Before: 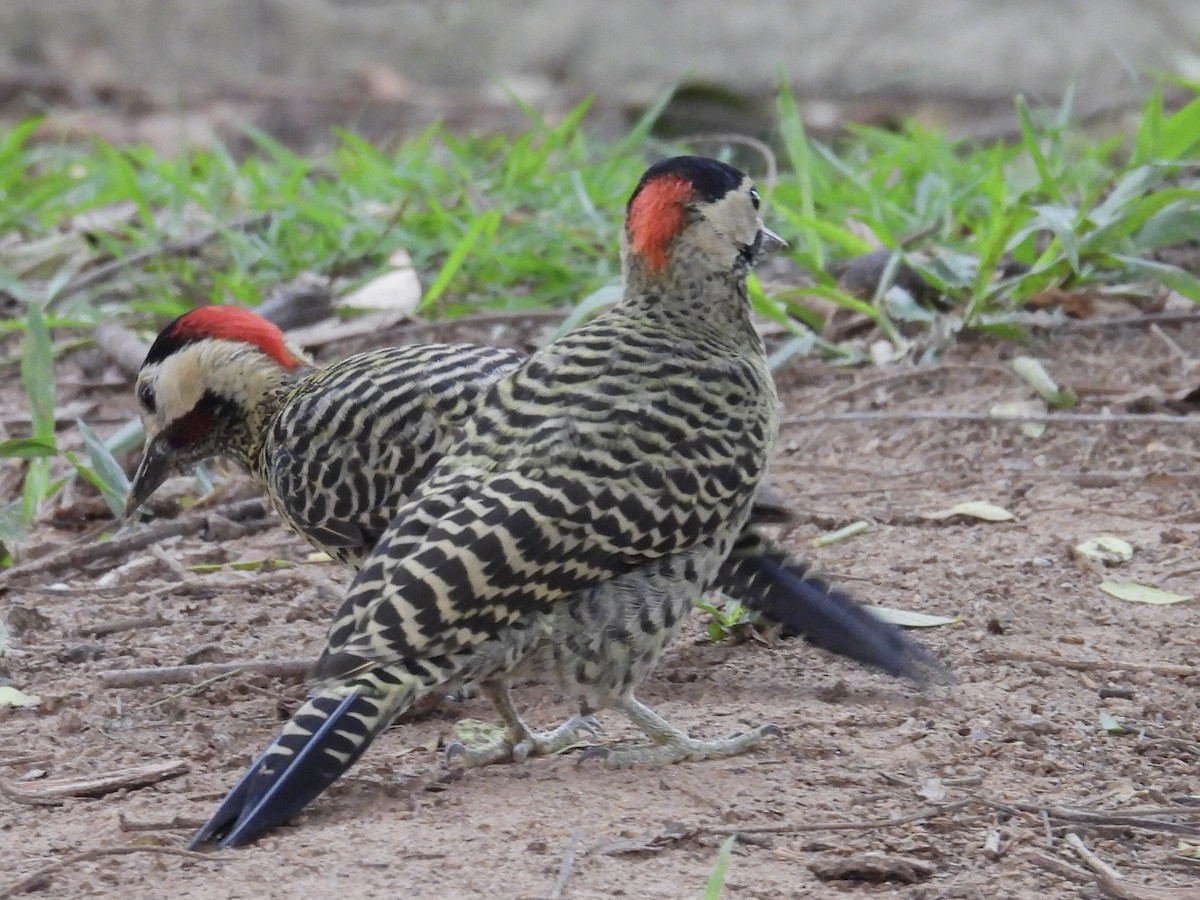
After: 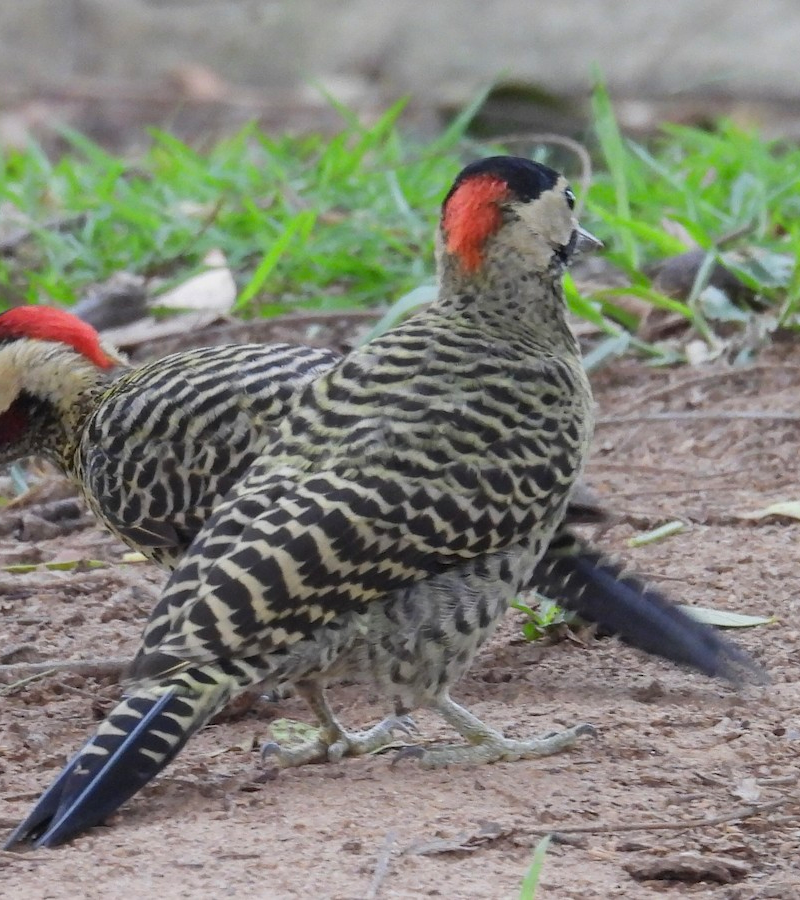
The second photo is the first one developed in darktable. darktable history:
crop: left 15.434%, right 17.863%
shadows and highlights: shadows -39.48, highlights 62.32, soften with gaussian
